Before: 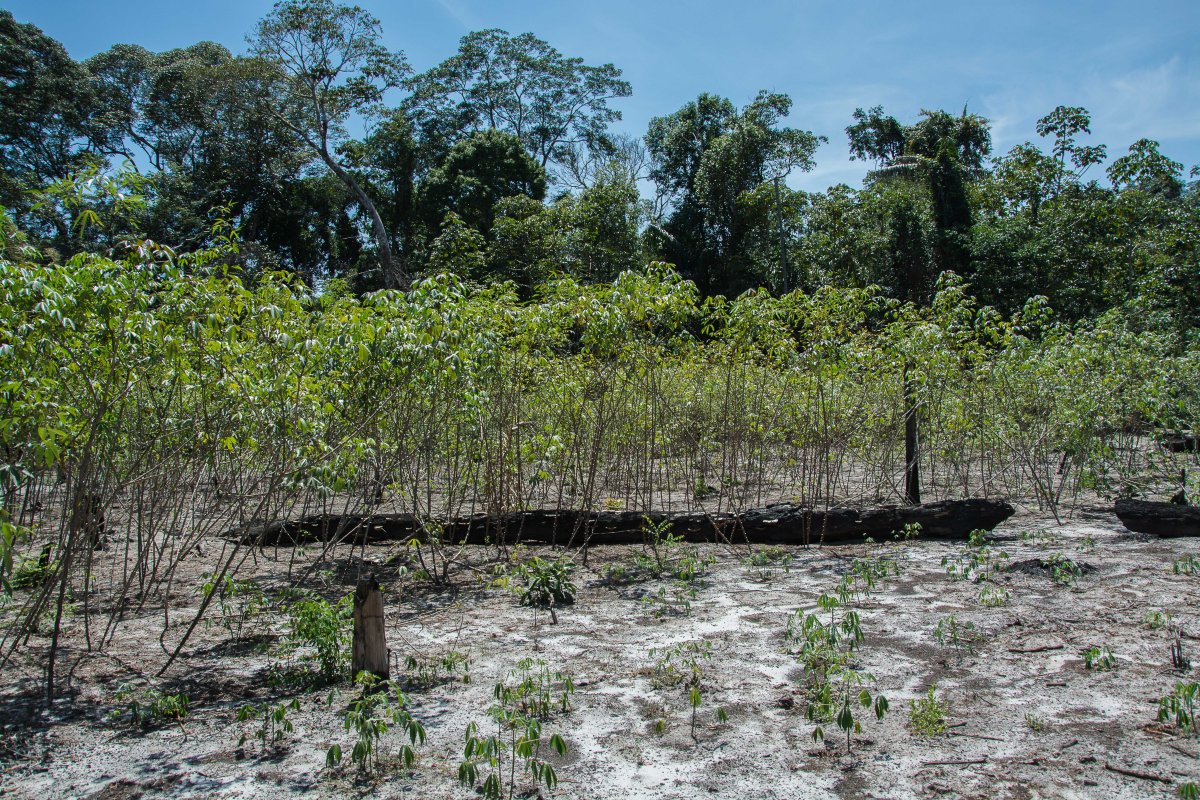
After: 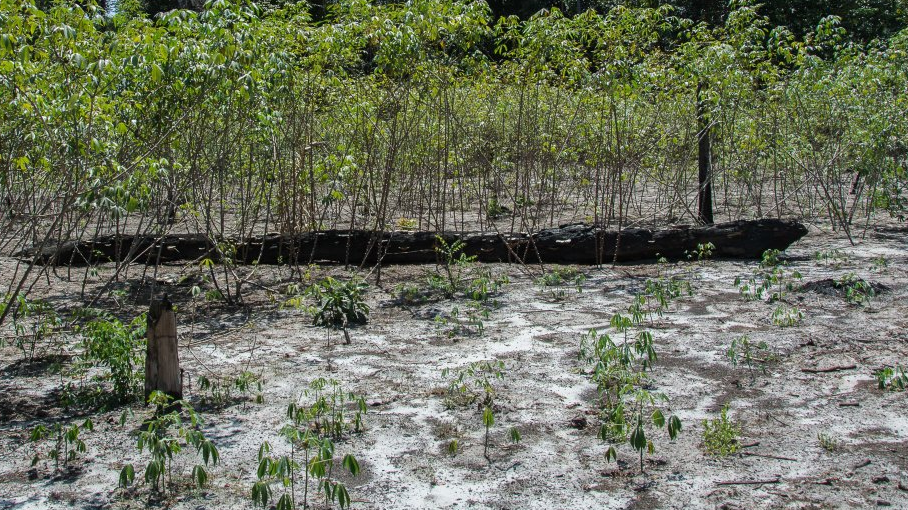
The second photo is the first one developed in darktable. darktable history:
white balance: red 1, blue 1
tone equalizer: on, module defaults
crop and rotate: left 17.299%, top 35.115%, right 7.015%, bottom 1.024%
